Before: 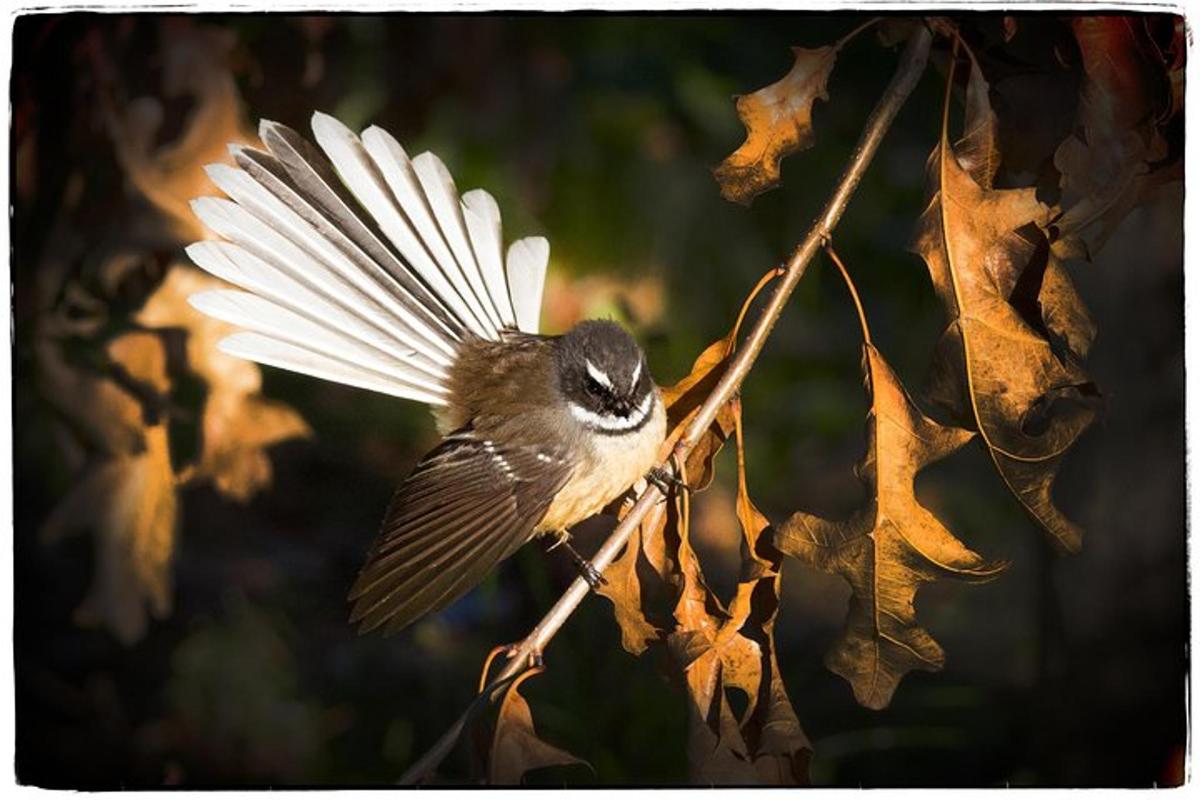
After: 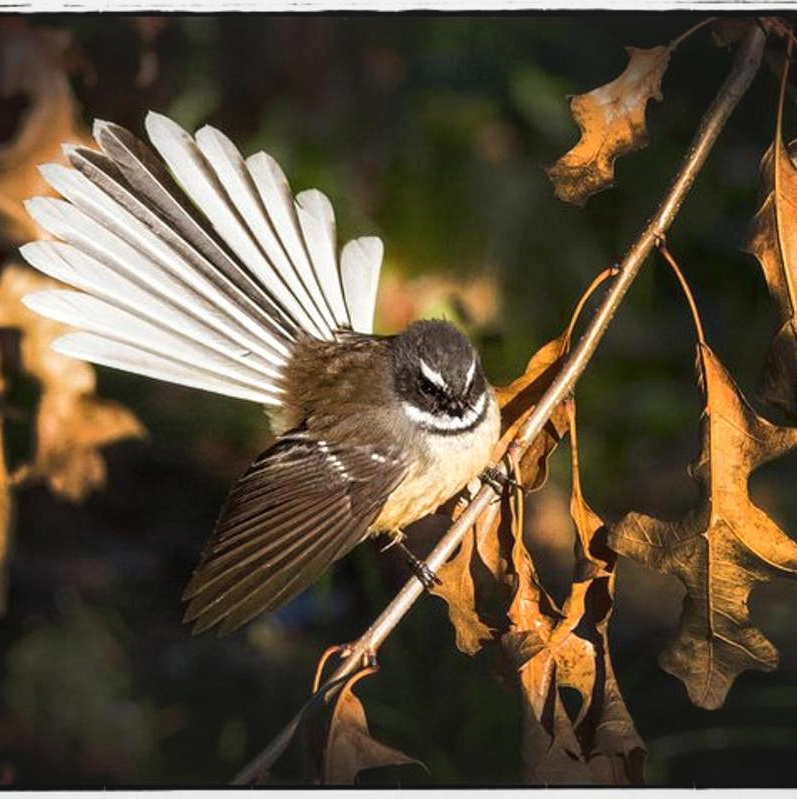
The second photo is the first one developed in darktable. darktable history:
local contrast: detail 130%
crop and rotate: left 13.891%, right 19.667%
